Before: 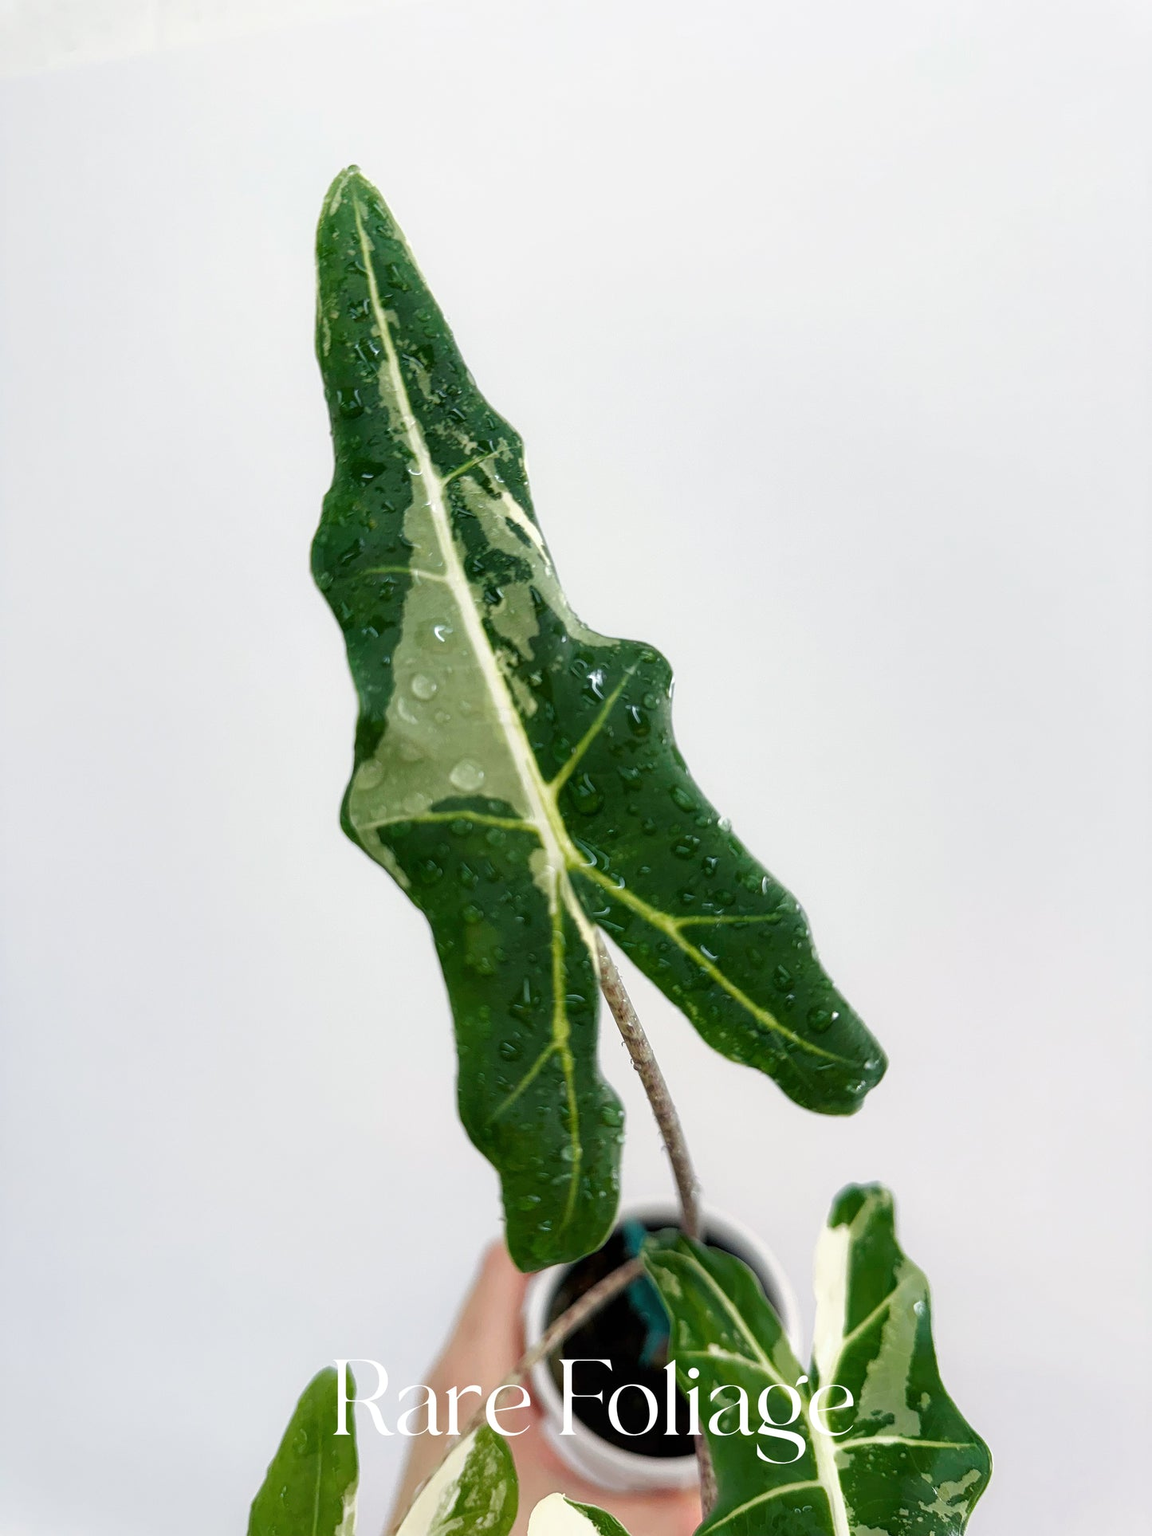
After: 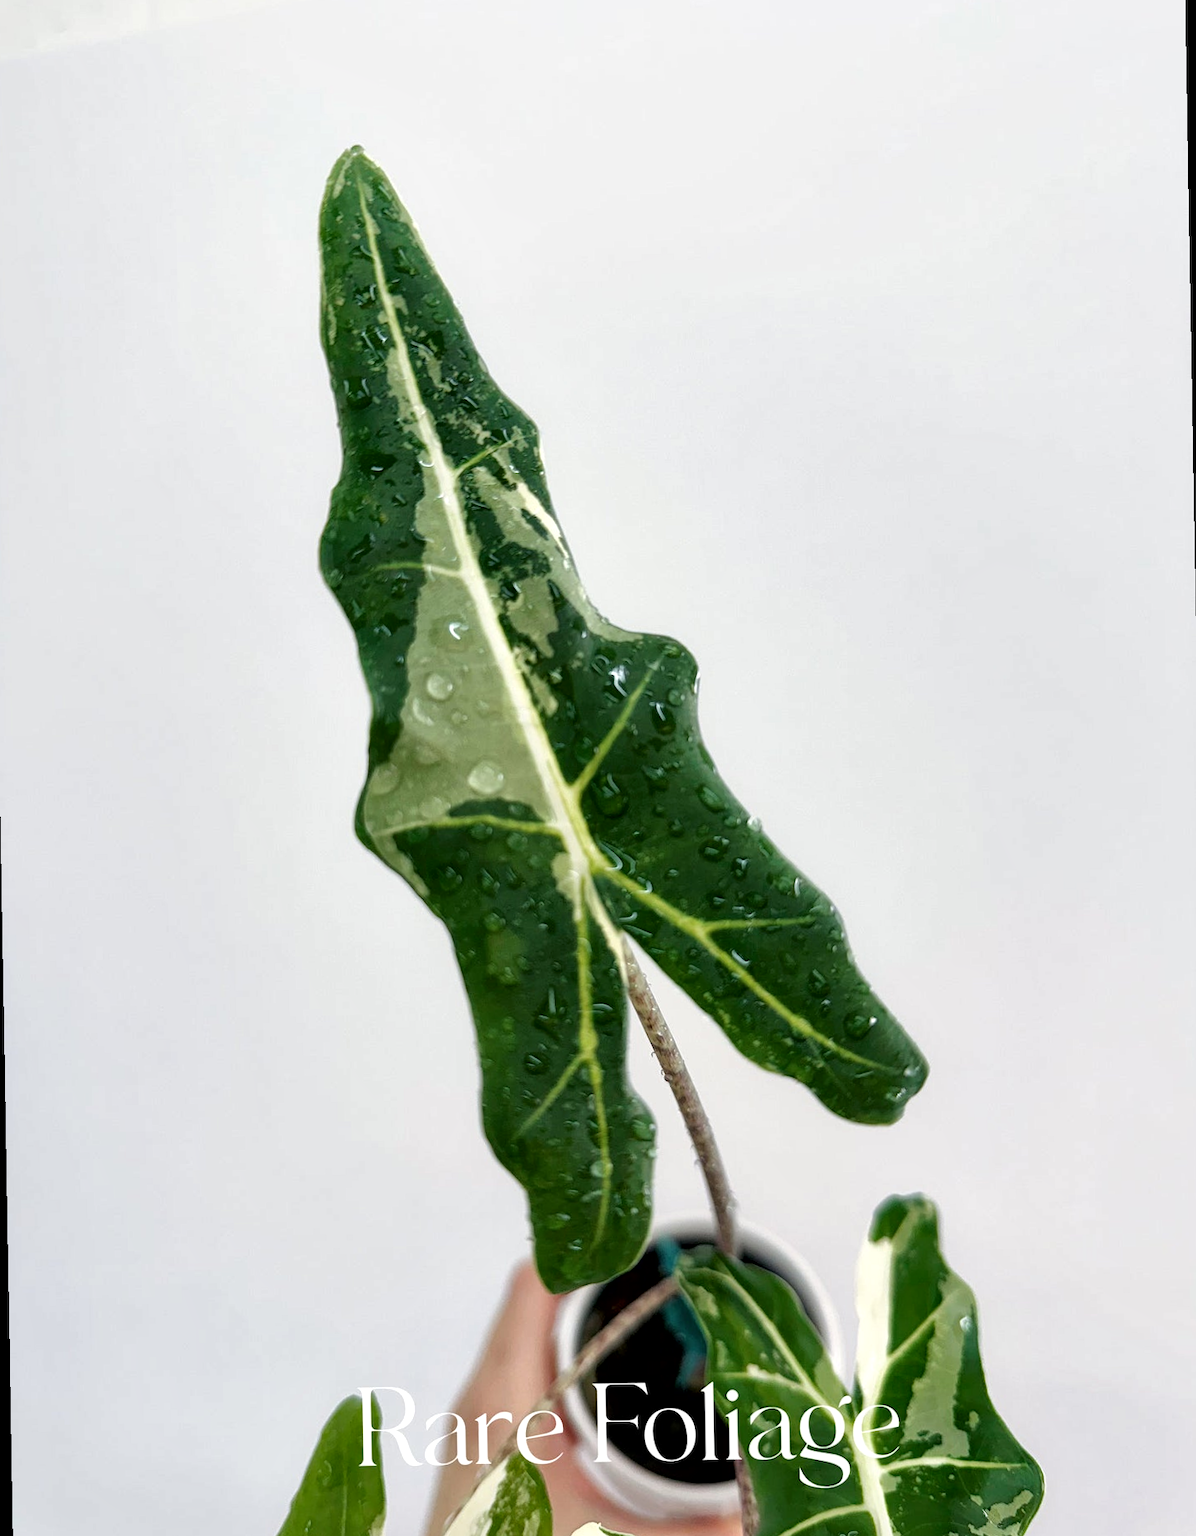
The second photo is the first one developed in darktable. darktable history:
local contrast: mode bilateral grid, contrast 20, coarseness 50, detail 159%, midtone range 0.2
rotate and perspective: rotation -1°, crop left 0.011, crop right 0.989, crop top 0.025, crop bottom 0.975
